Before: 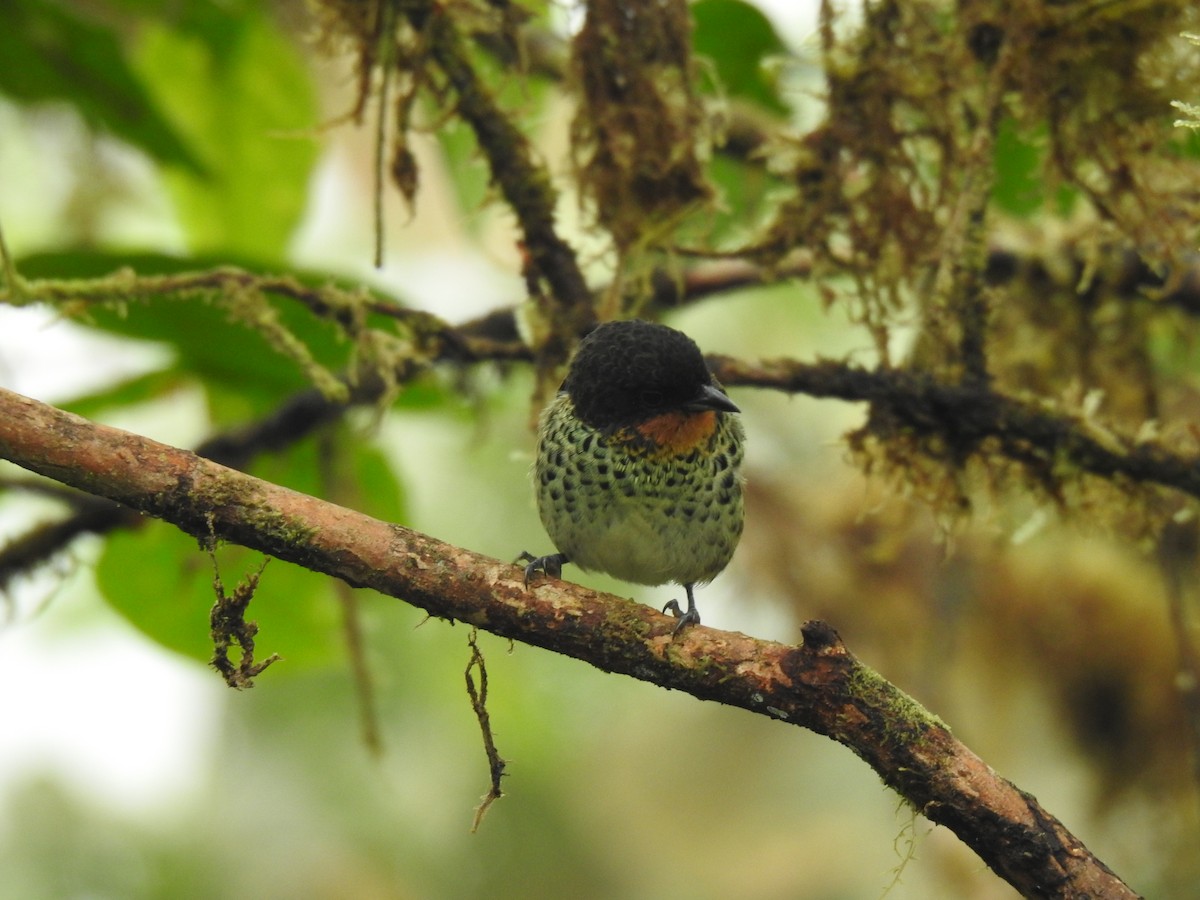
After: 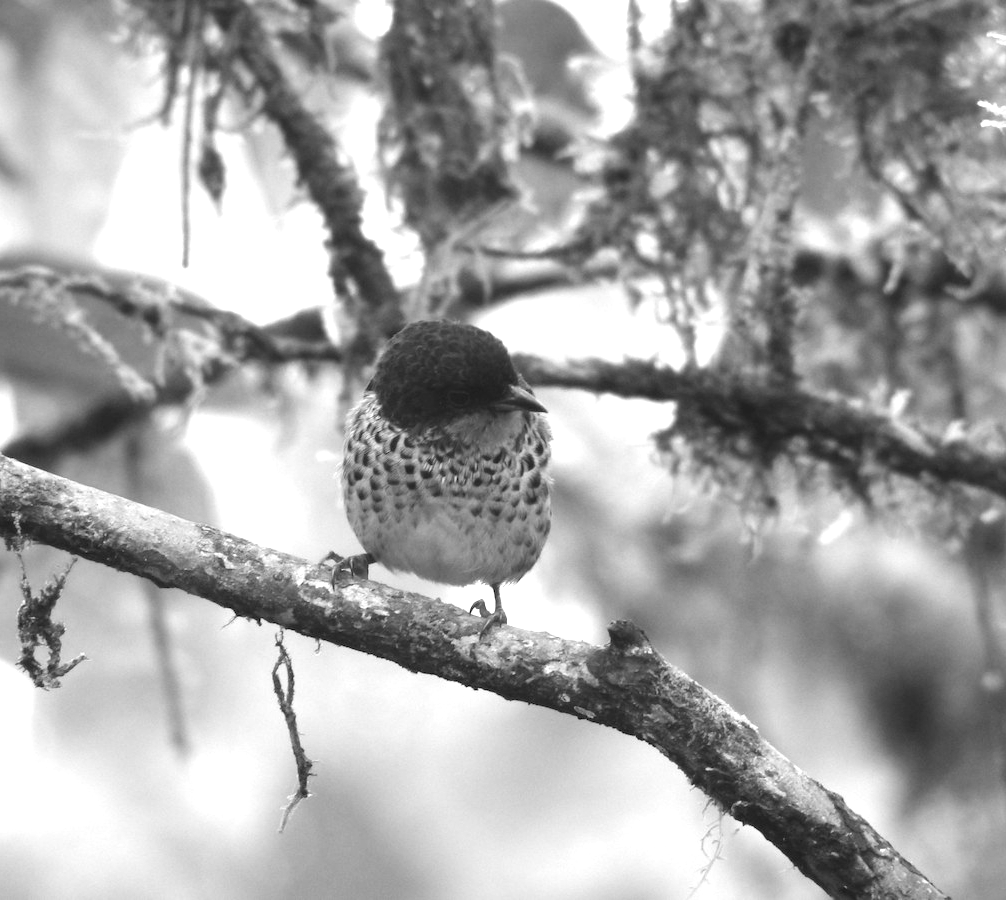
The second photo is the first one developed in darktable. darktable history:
crop: left 16.145%
exposure: black level correction 0, exposure 1.2 EV, compensate exposure bias true, compensate highlight preservation false
monochrome: a 32, b 64, size 2.3
white balance: red 1.009, blue 0.985
